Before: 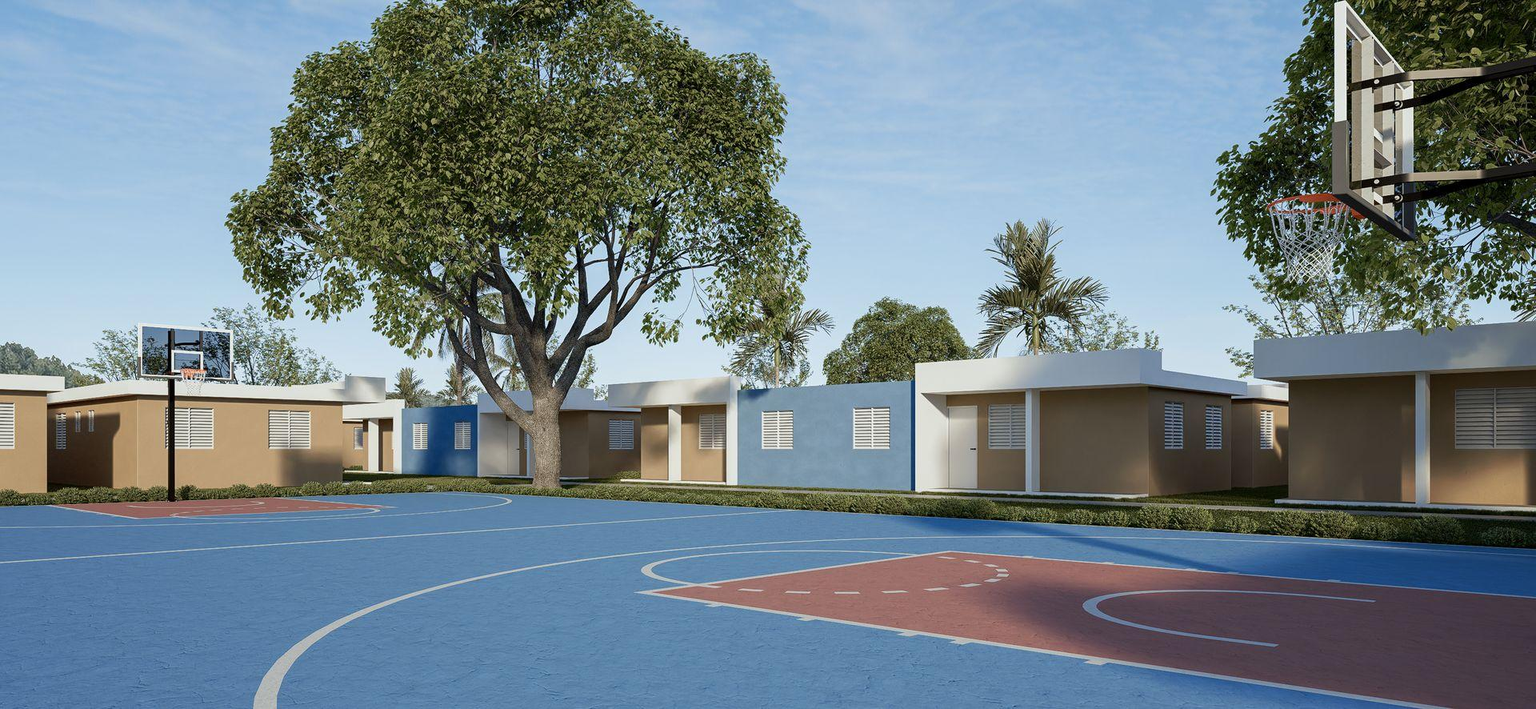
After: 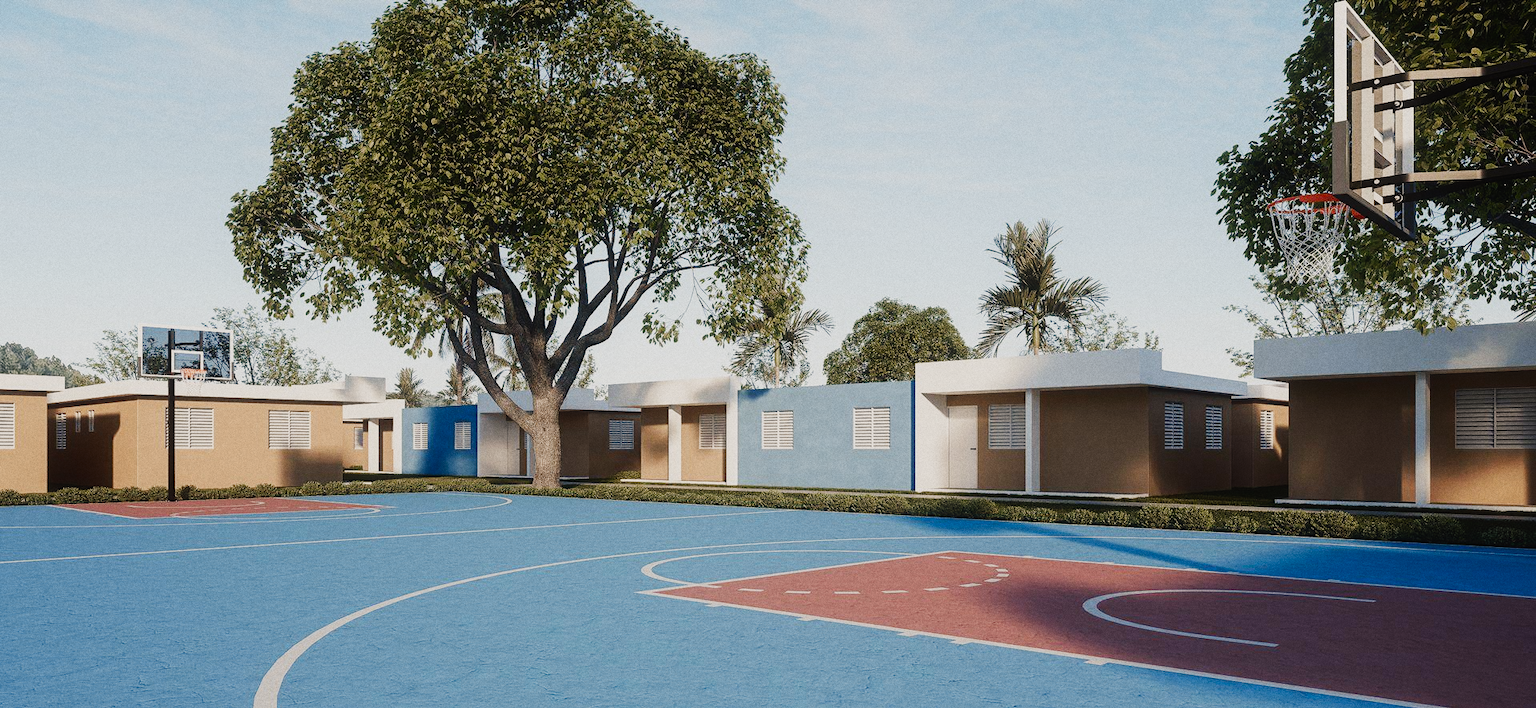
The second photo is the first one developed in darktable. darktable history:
contrast equalizer "negative clarity": octaves 7, y [[0.6 ×6], [0.55 ×6], [0 ×6], [0 ×6], [0 ×6]], mix -0.2
color balance rgb "creative|film": shadows lift › chroma 2%, shadows lift › hue 247.2°, power › chroma 0.3%, power › hue 25.2°, highlights gain › chroma 3%, highlights gain › hue 60°, global offset › luminance 0.75%, perceptual saturation grading › global saturation 20%, perceptual saturation grading › highlights -20%, perceptual saturation grading › shadows 30%, global vibrance 20%
diffuse or sharpen "bloom 10%": radius span 32, 1st order speed 50%, 2nd order speed 50%, 3rd order speed 50%, 4th order speed 50% | blend: blend mode normal, opacity 10%; mask: uniform (no mask)
rgb primaries "creative|film": red hue 0.019, red purity 0.907, green hue 0.07, green purity 0.883, blue hue -0.093, blue purity 0.96
sigmoid: contrast 1.6, skew -0.2, preserve hue 0%, red attenuation 0.1, red rotation 0.035, green attenuation 0.1, green rotation -0.017, blue attenuation 0.15, blue rotation -0.052, base primaries Rec2020
tone equalizer "_builtin_contrast tone curve | soft": -8 EV -0.417 EV, -7 EV -0.389 EV, -6 EV -0.333 EV, -5 EV -0.222 EV, -3 EV 0.222 EV, -2 EV 0.333 EV, -1 EV 0.389 EV, +0 EV 0.417 EV, edges refinement/feathering 500, mask exposure compensation -1.57 EV, preserve details no
grain "film": coarseness 0.09 ISO
